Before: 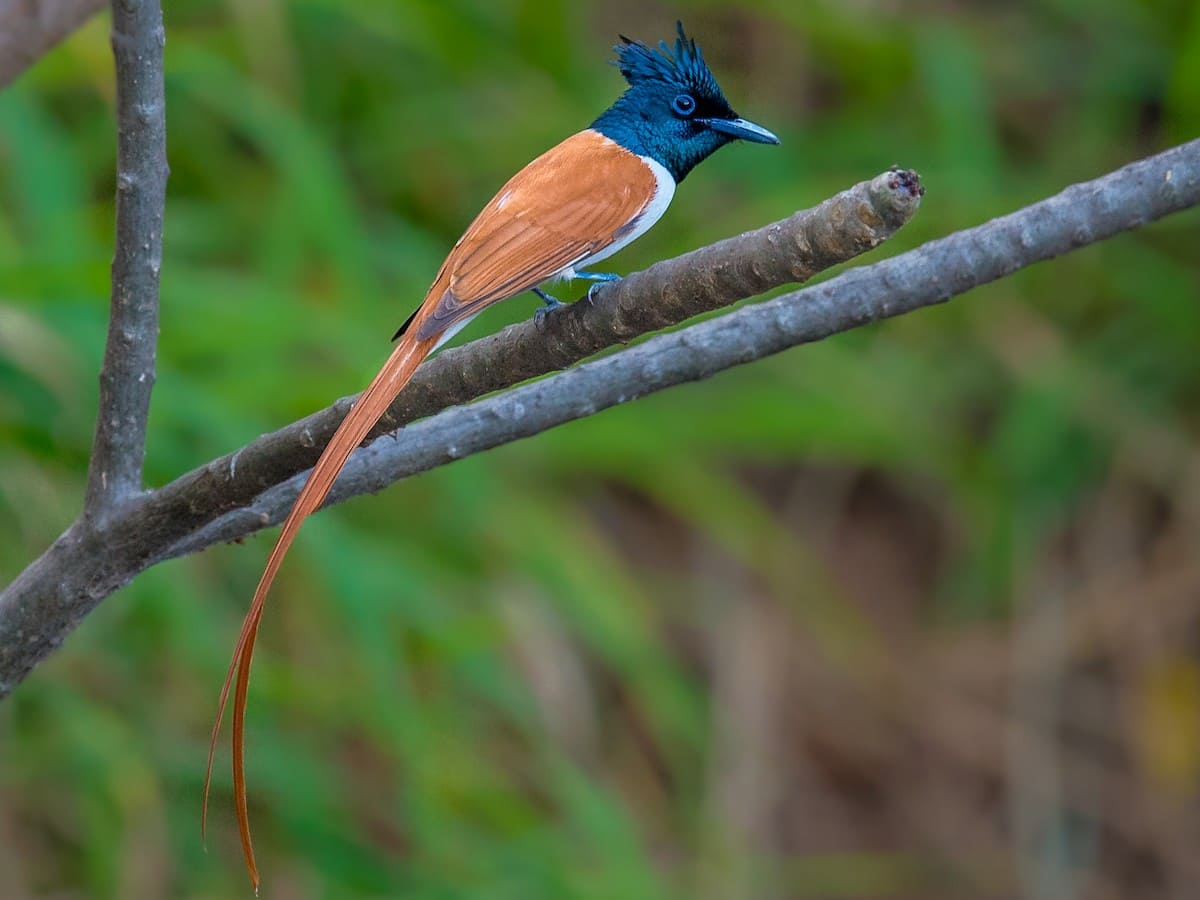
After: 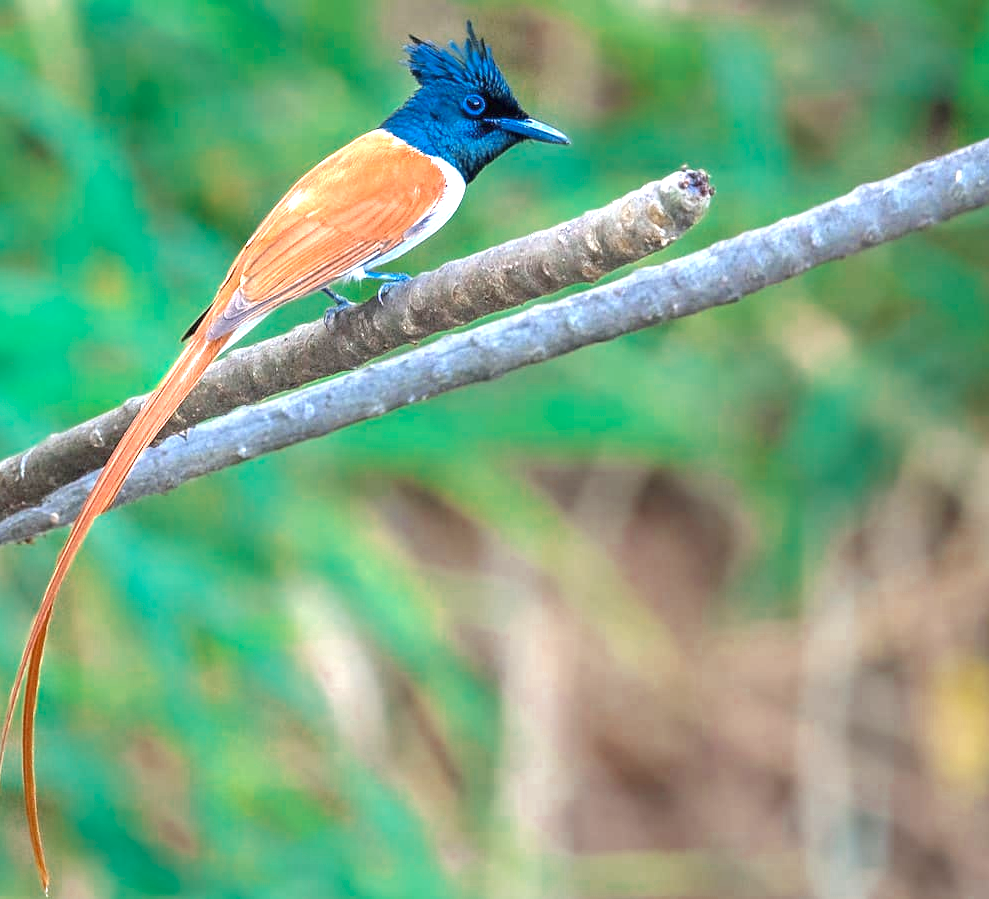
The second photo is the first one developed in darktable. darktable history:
crop: left 17.582%, bottom 0.031%
exposure: black level correction 0, exposure 1.975 EV, compensate exposure bias true, compensate highlight preservation false
color zones: curves: ch0 [(0, 0.5) (0.125, 0.4) (0.25, 0.5) (0.375, 0.4) (0.5, 0.4) (0.625, 0.35) (0.75, 0.35) (0.875, 0.5)]; ch1 [(0, 0.35) (0.125, 0.45) (0.25, 0.35) (0.375, 0.35) (0.5, 0.35) (0.625, 0.35) (0.75, 0.45) (0.875, 0.35)]; ch2 [(0, 0.6) (0.125, 0.5) (0.25, 0.5) (0.375, 0.6) (0.5, 0.6) (0.625, 0.5) (0.75, 0.5) (0.875, 0.5)]
